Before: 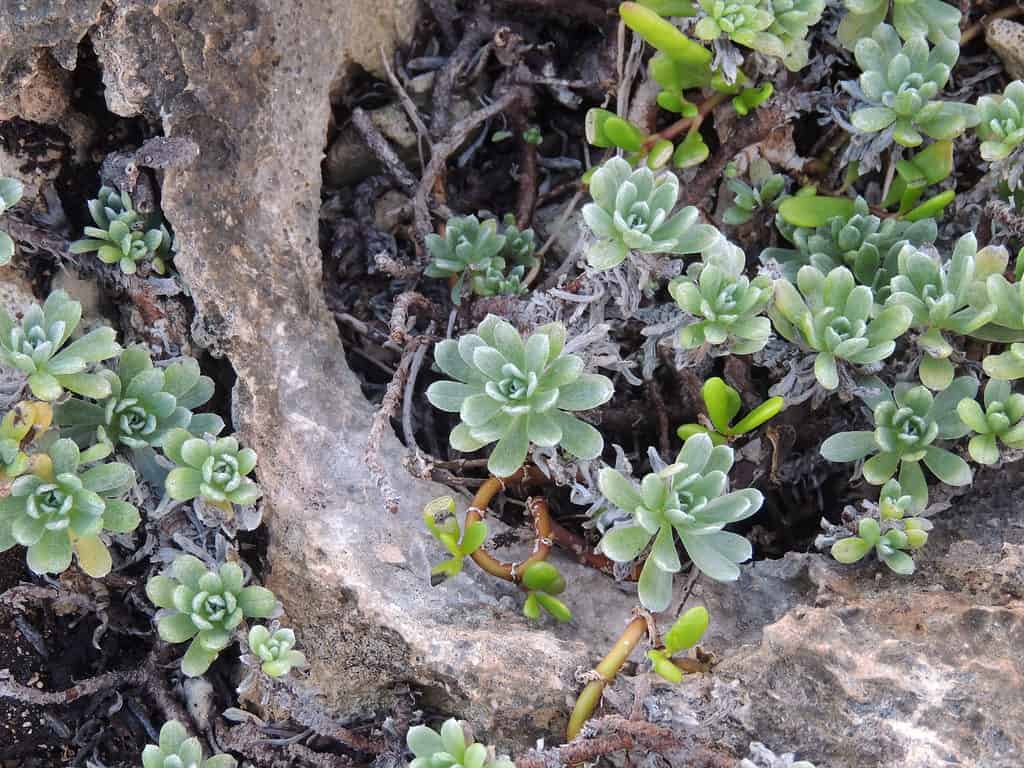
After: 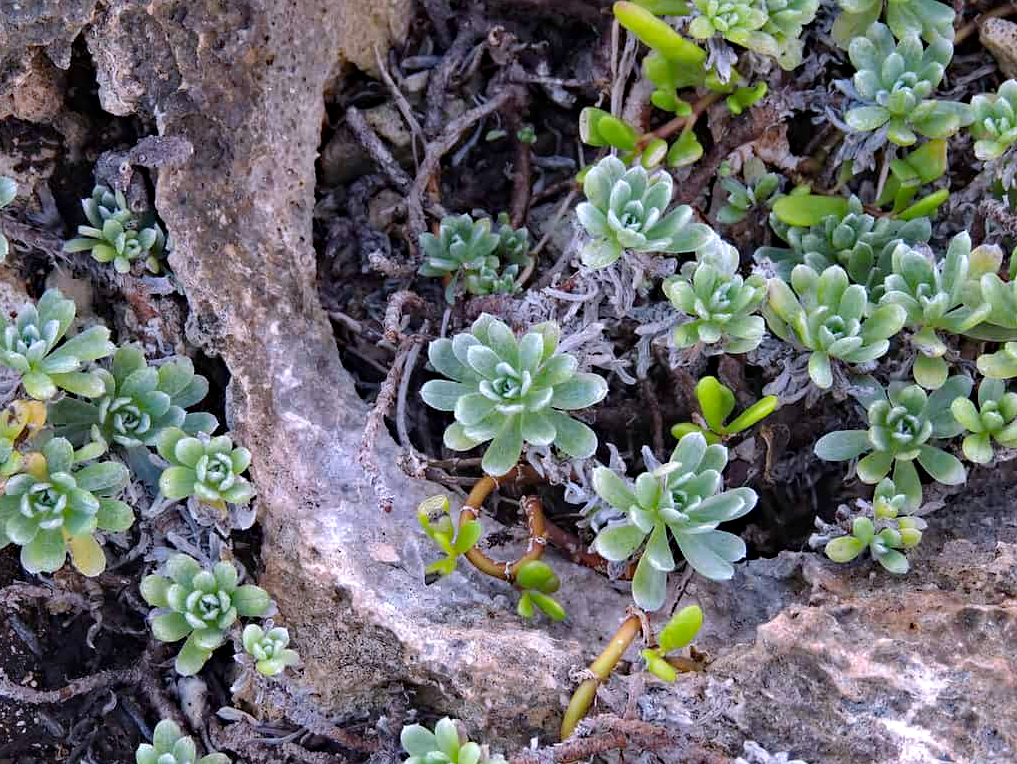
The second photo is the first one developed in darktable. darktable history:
crop and rotate: left 0.614%, top 0.179%, bottom 0.309%
white balance: red 1.004, blue 1.096
haze removal: strength 0.42, compatibility mode true, adaptive false
